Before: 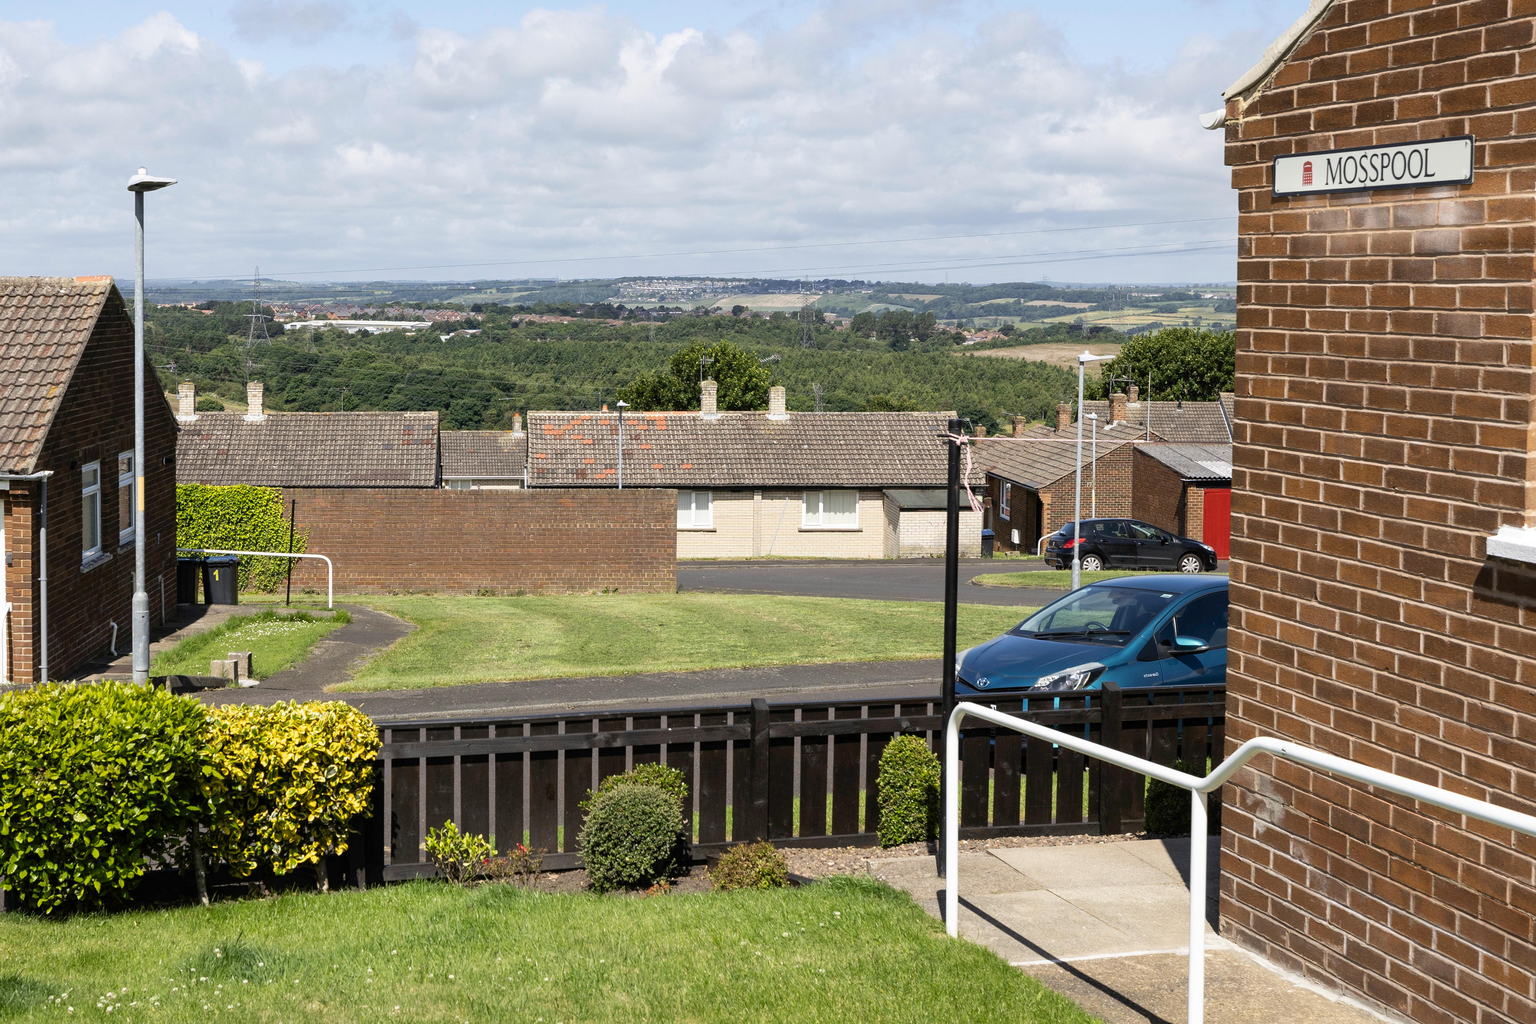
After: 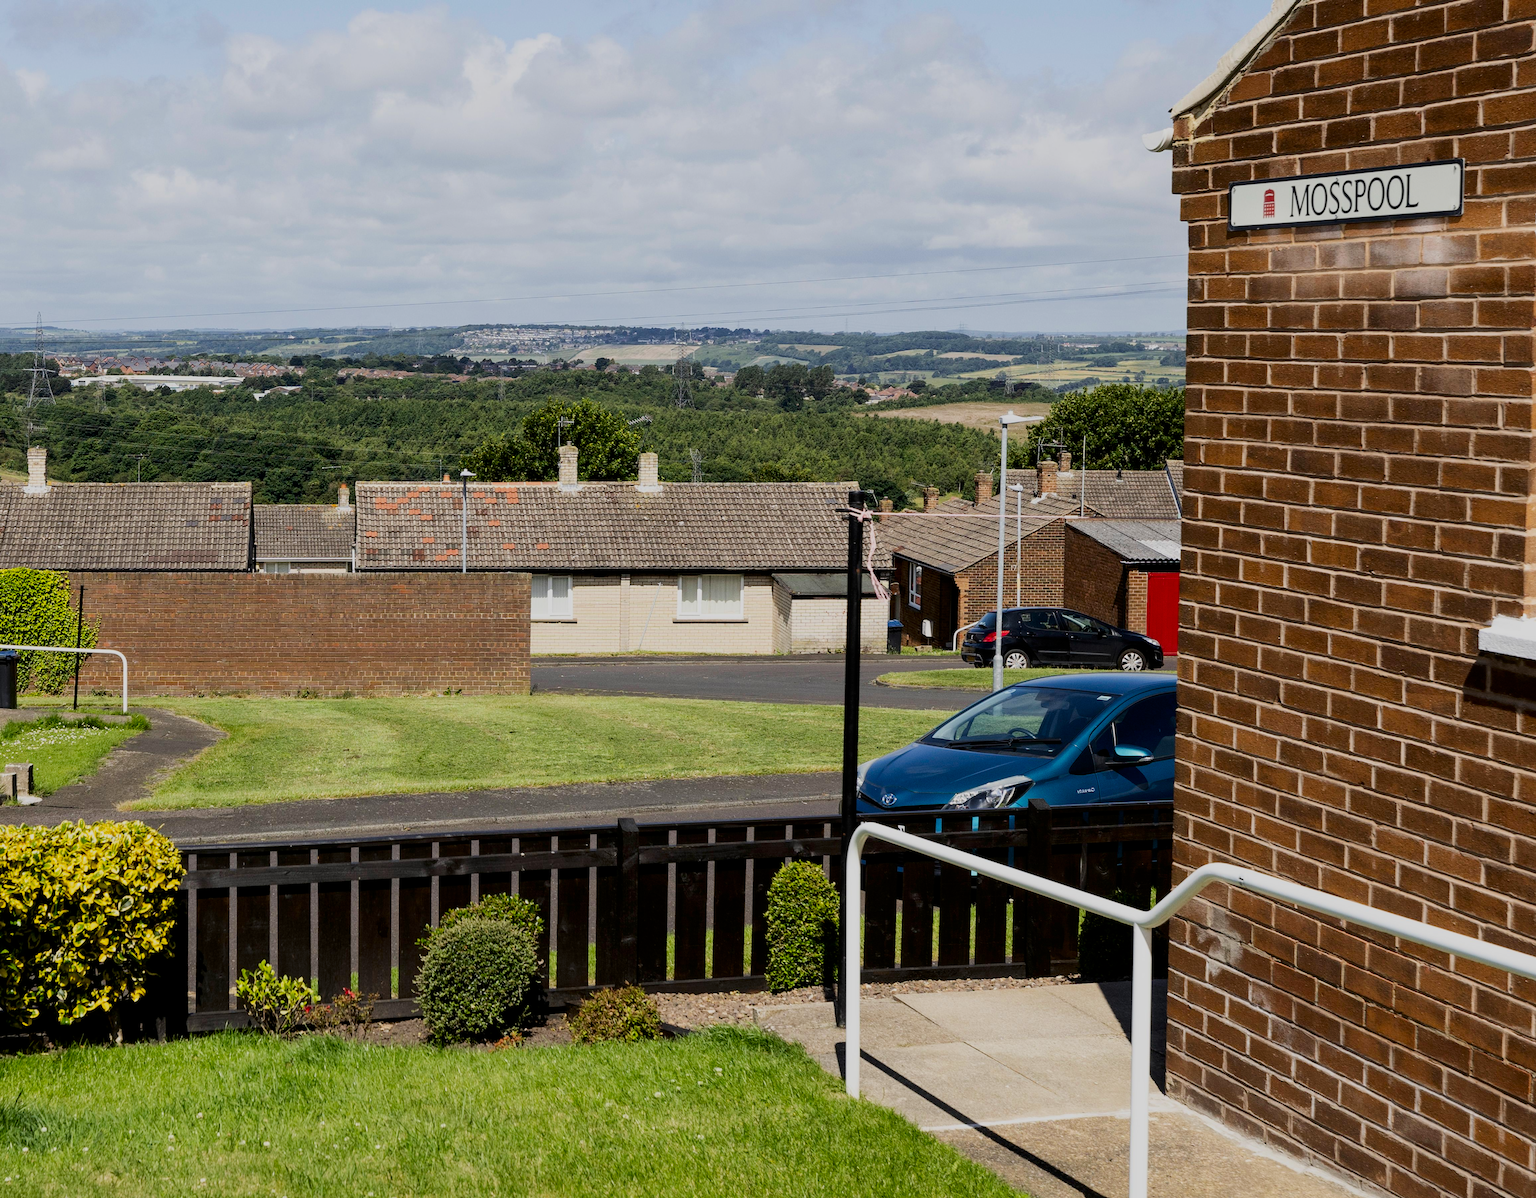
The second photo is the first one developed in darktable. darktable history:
crop and rotate: left 14.584%
contrast brightness saturation: contrast 0.12, brightness -0.12, saturation 0.2
filmic rgb: black relative exposure -7.65 EV, white relative exposure 4.56 EV, hardness 3.61, contrast 1.05
